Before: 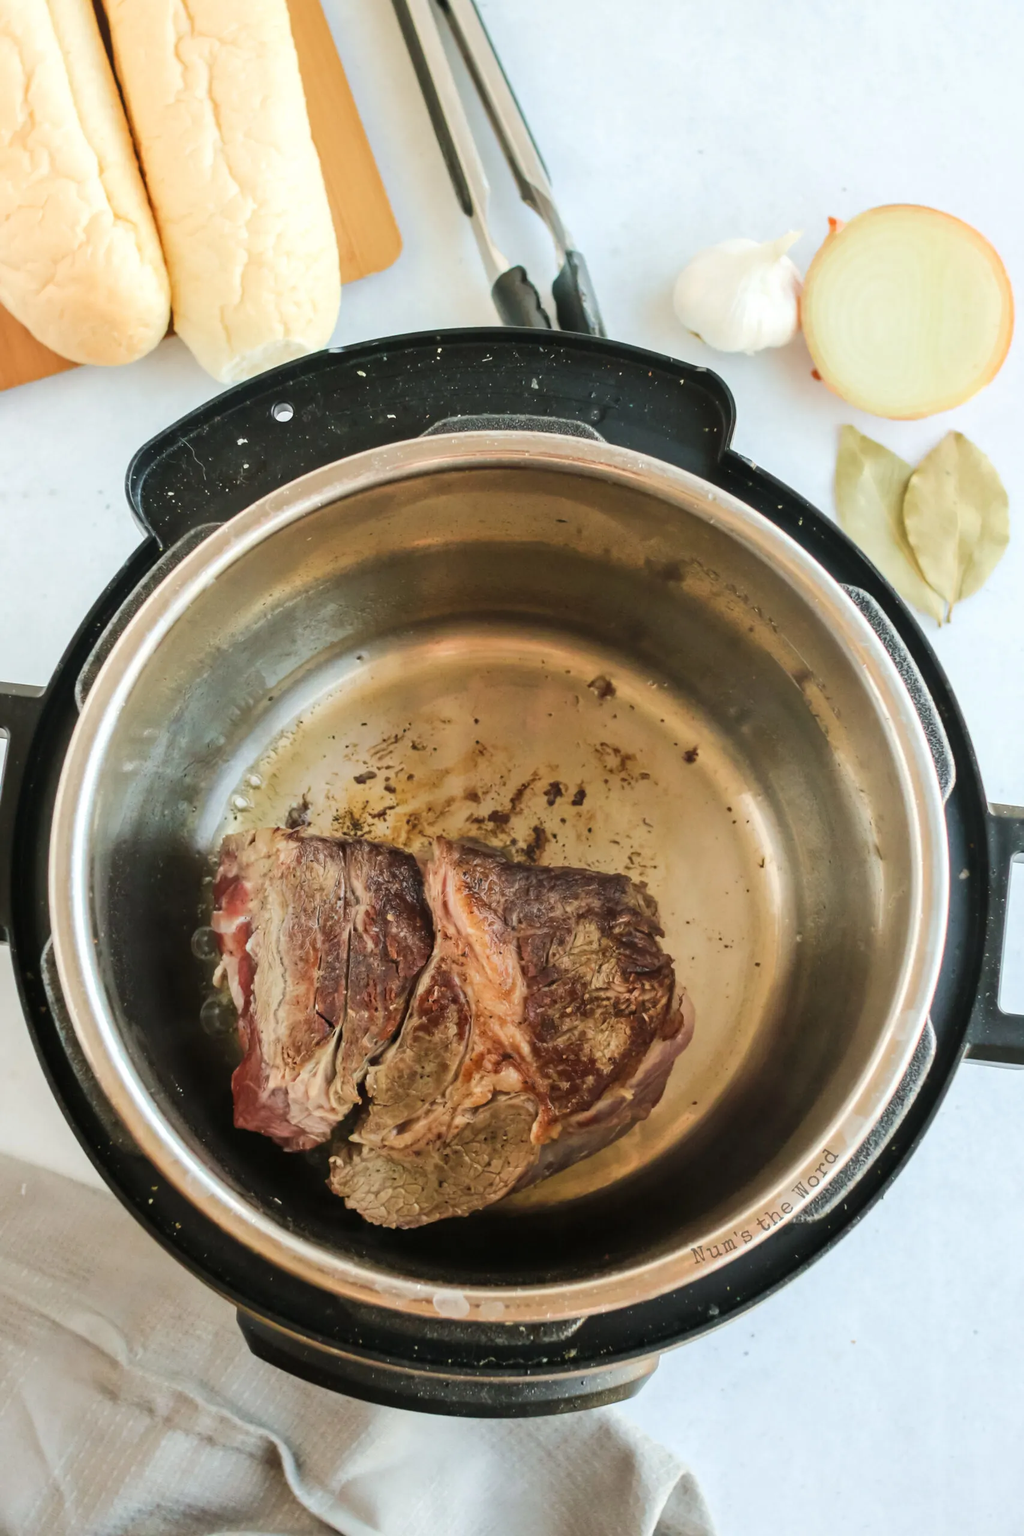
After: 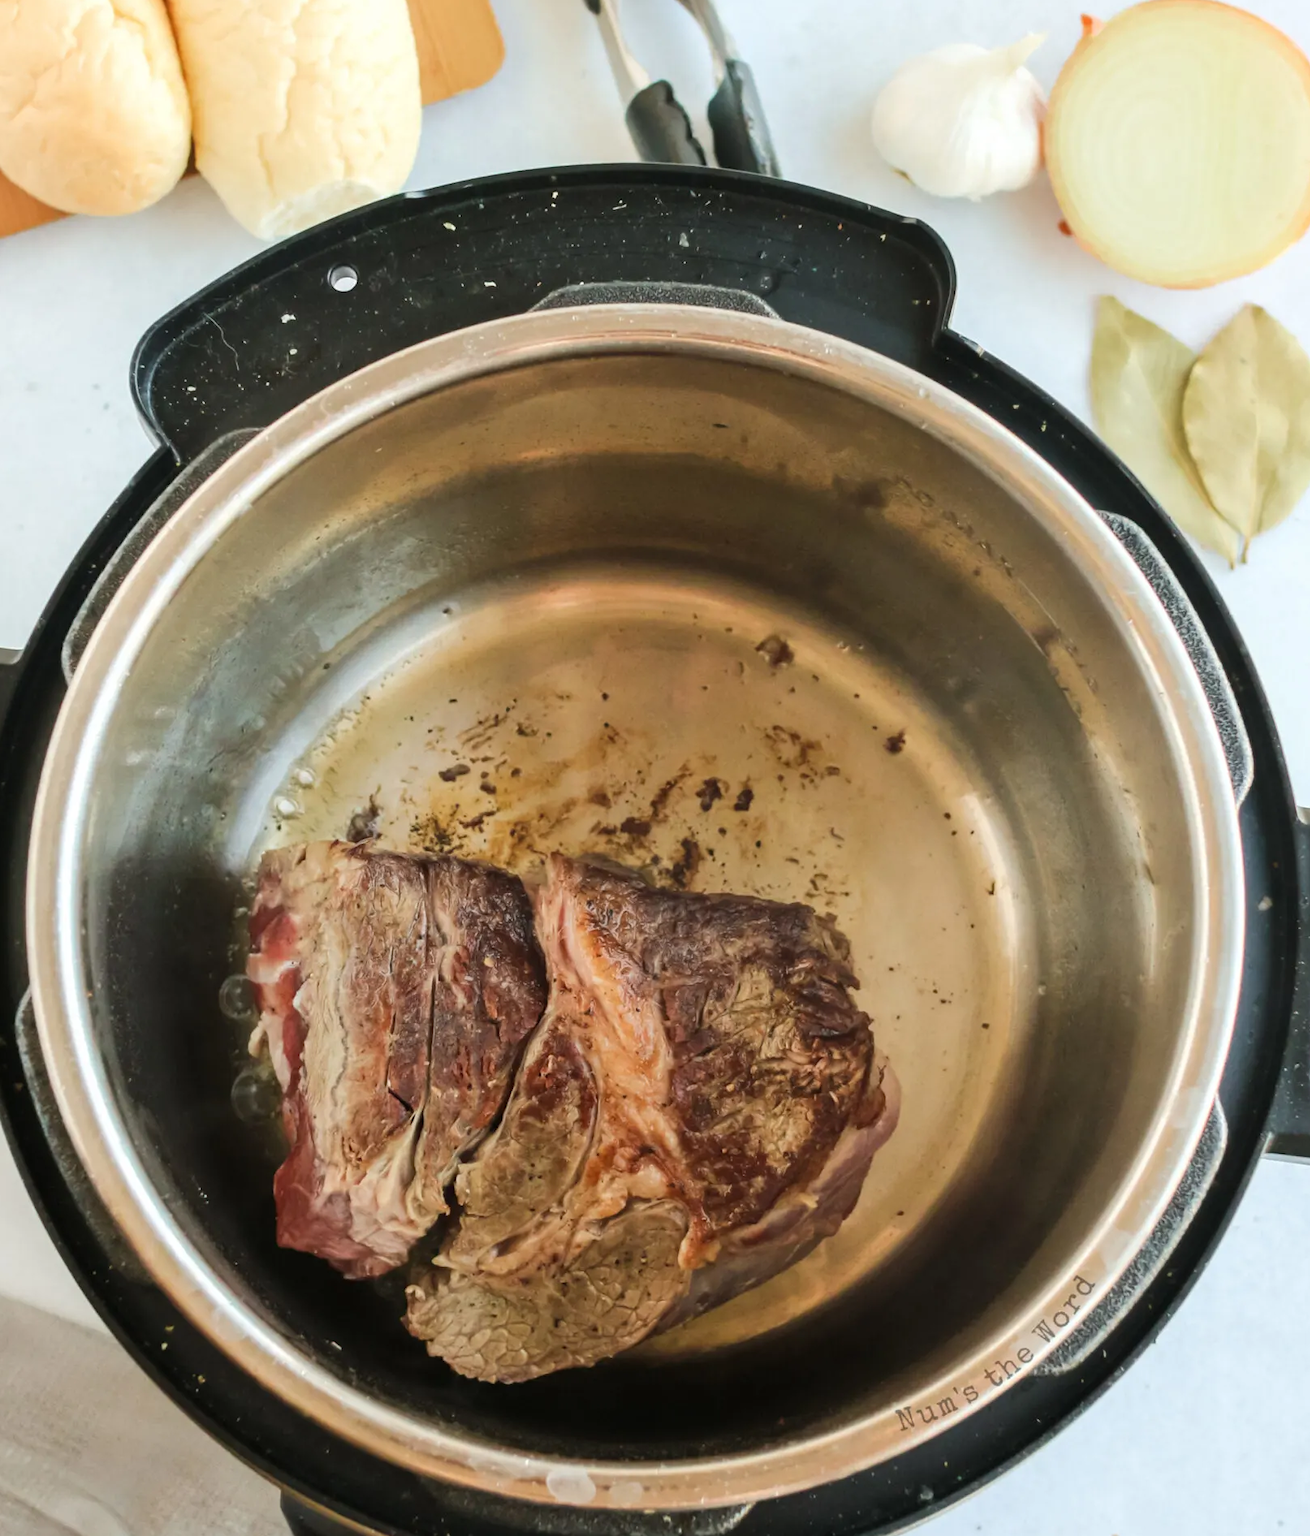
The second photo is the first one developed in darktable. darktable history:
crop and rotate: left 2.906%, top 13.457%, right 2.489%, bottom 12.629%
